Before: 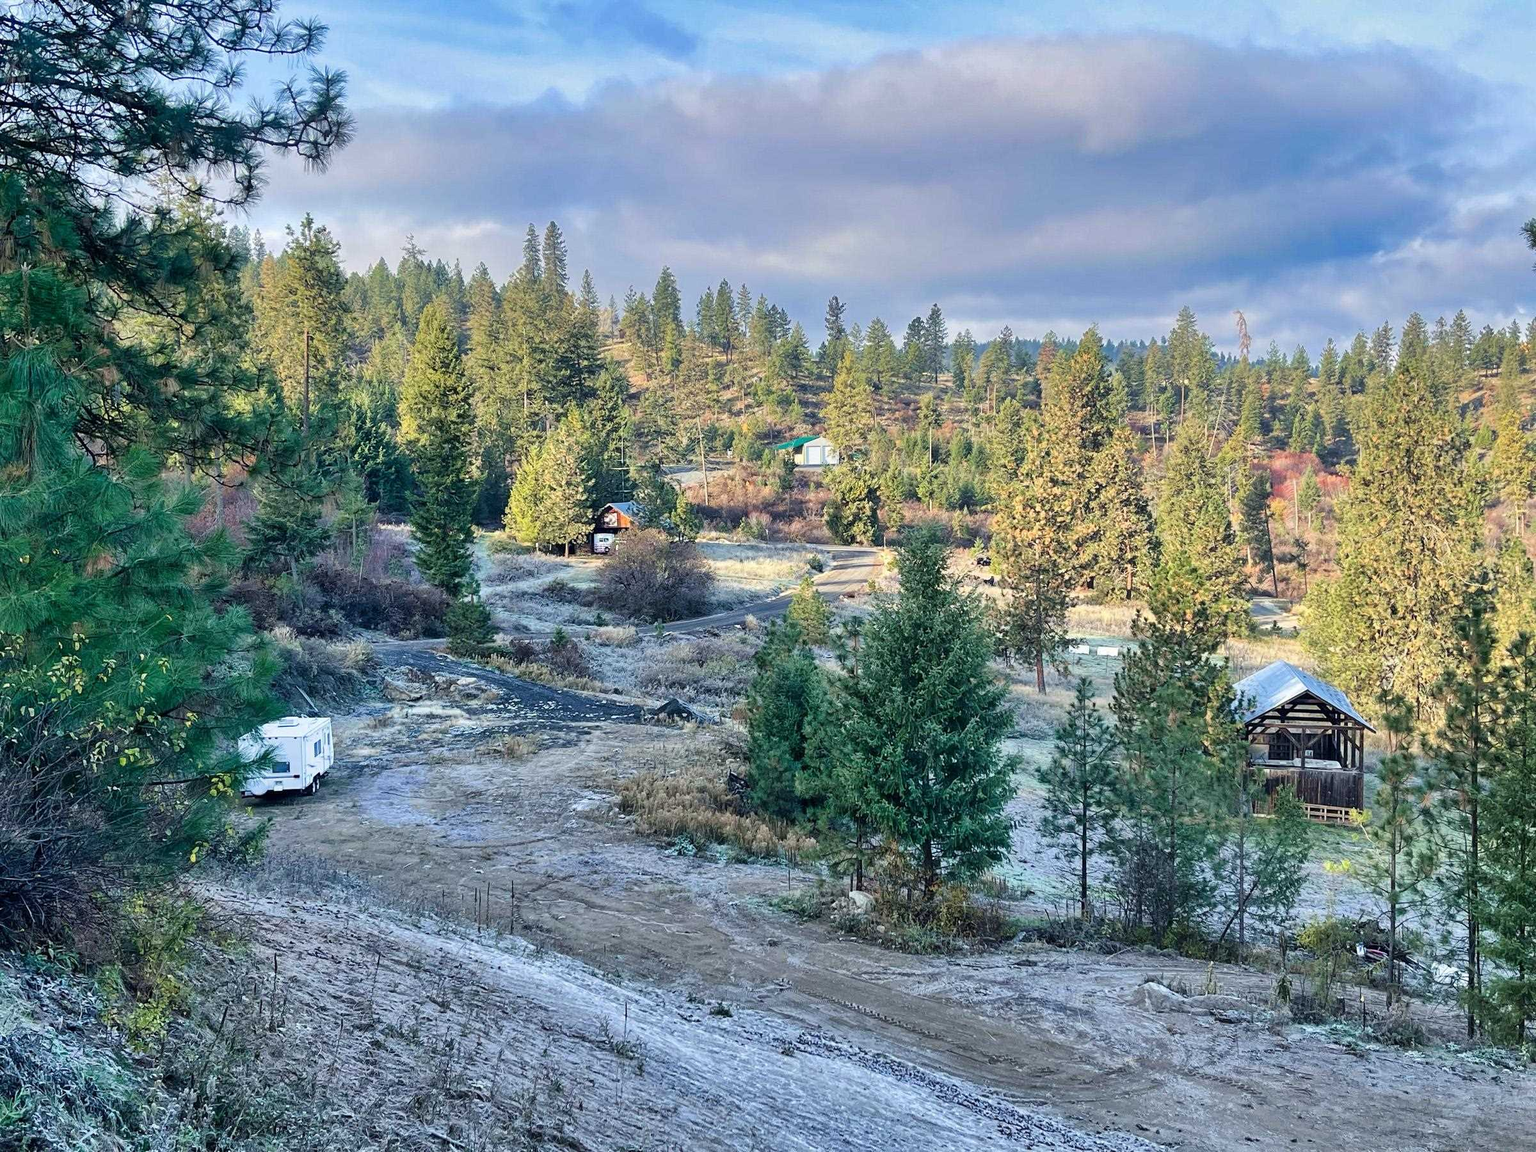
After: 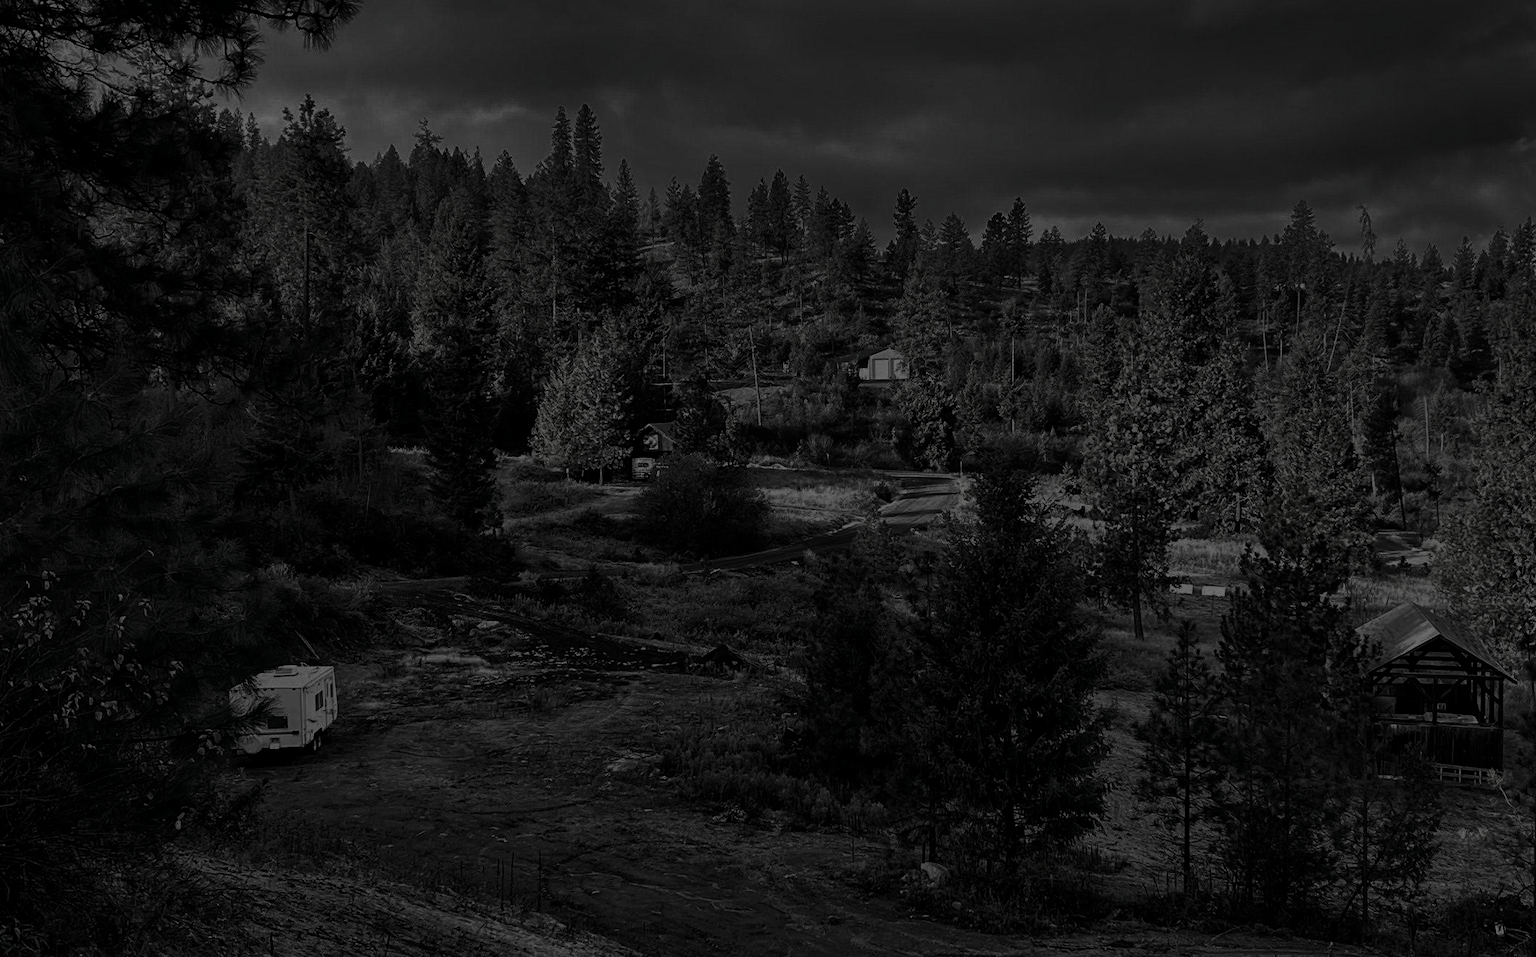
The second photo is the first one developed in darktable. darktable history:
crop and rotate: left 2.358%, top 11.241%, right 9.299%, bottom 15.271%
tone equalizer: -8 EV -0.023 EV, -7 EV 0.011 EV, -6 EV -0.008 EV, -5 EV 0.006 EV, -4 EV -0.03 EV, -3 EV -0.241 EV, -2 EV -0.674 EV, -1 EV -0.978 EV, +0 EV -0.949 EV, smoothing diameter 25%, edges refinement/feathering 5.71, preserve details guided filter
contrast brightness saturation: contrast 0.024, brightness -0.986, saturation -0.988
